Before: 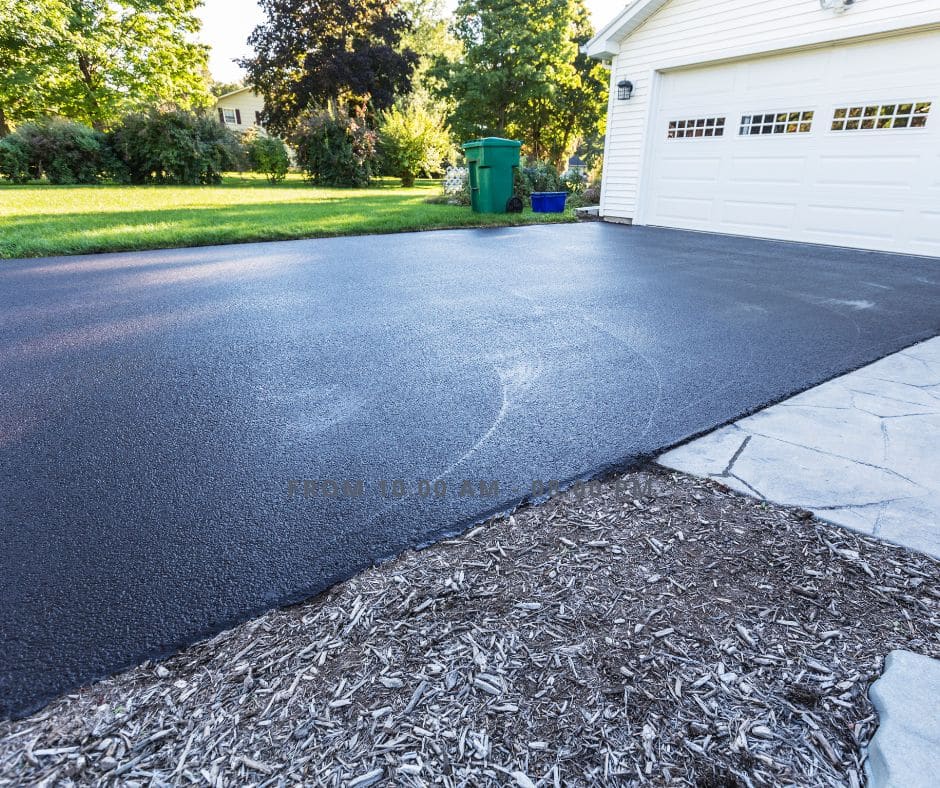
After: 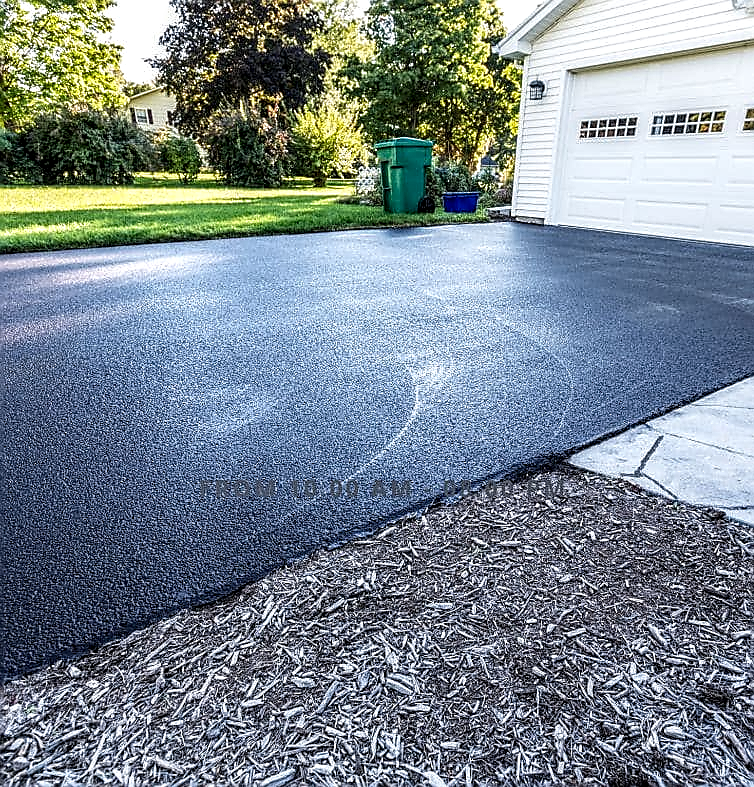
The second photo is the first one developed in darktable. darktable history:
sharpen: radius 1.396, amount 1.234, threshold 0.845
local contrast: highlights 18%, detail 186%
crop and rotate: left 9.532%, right 10.17%
